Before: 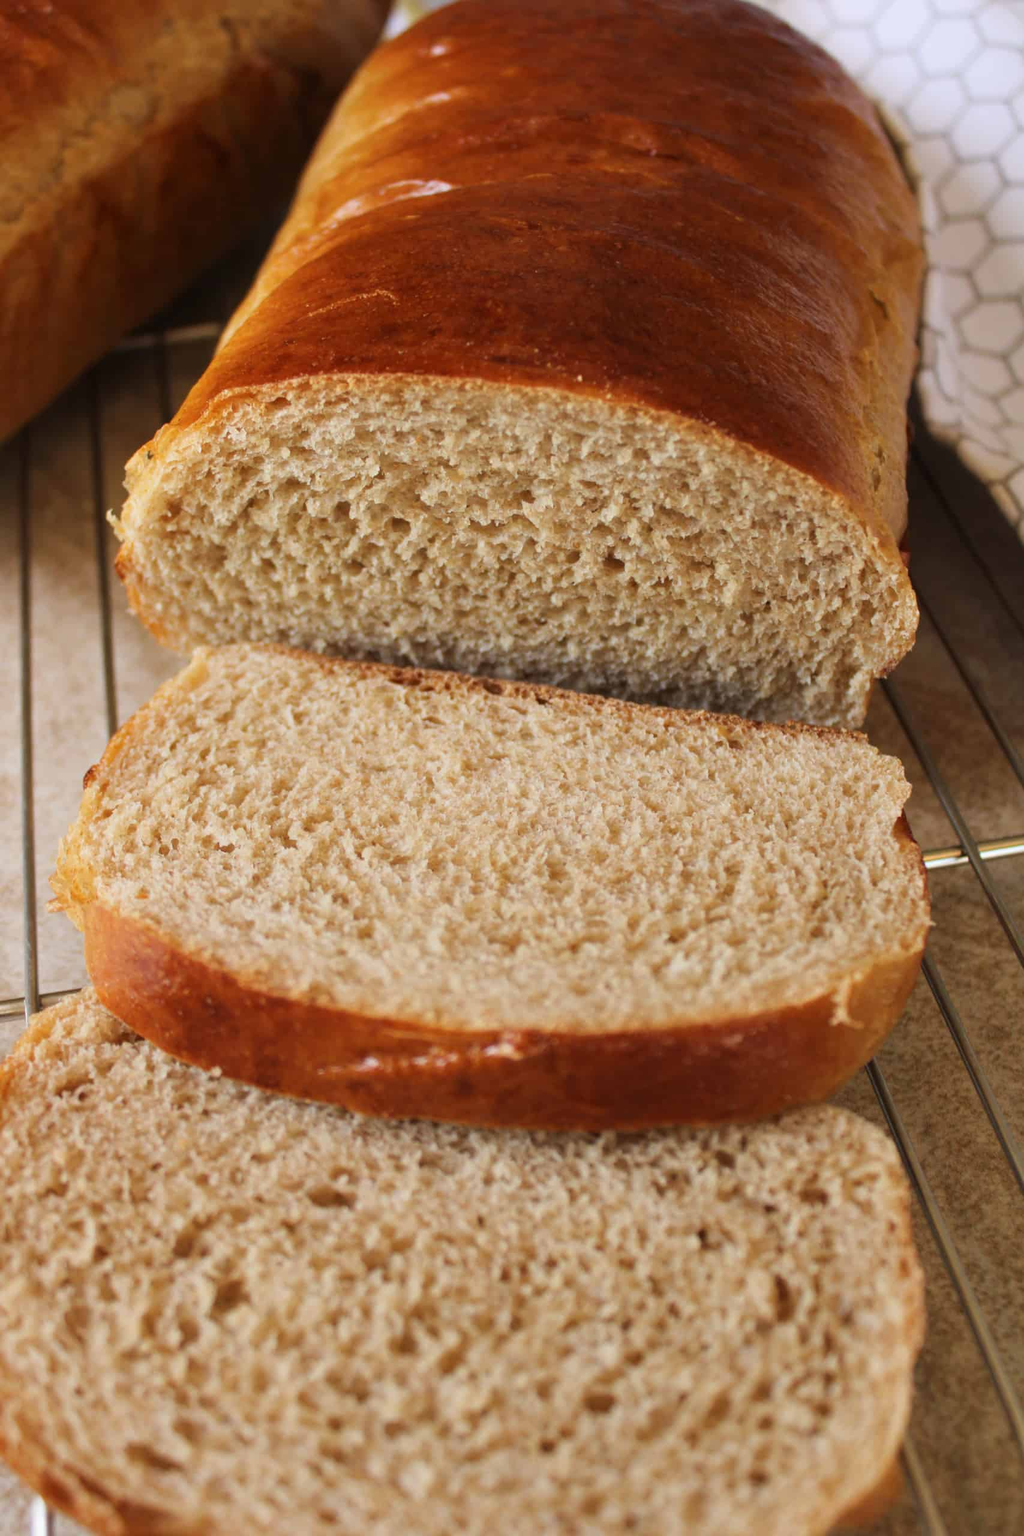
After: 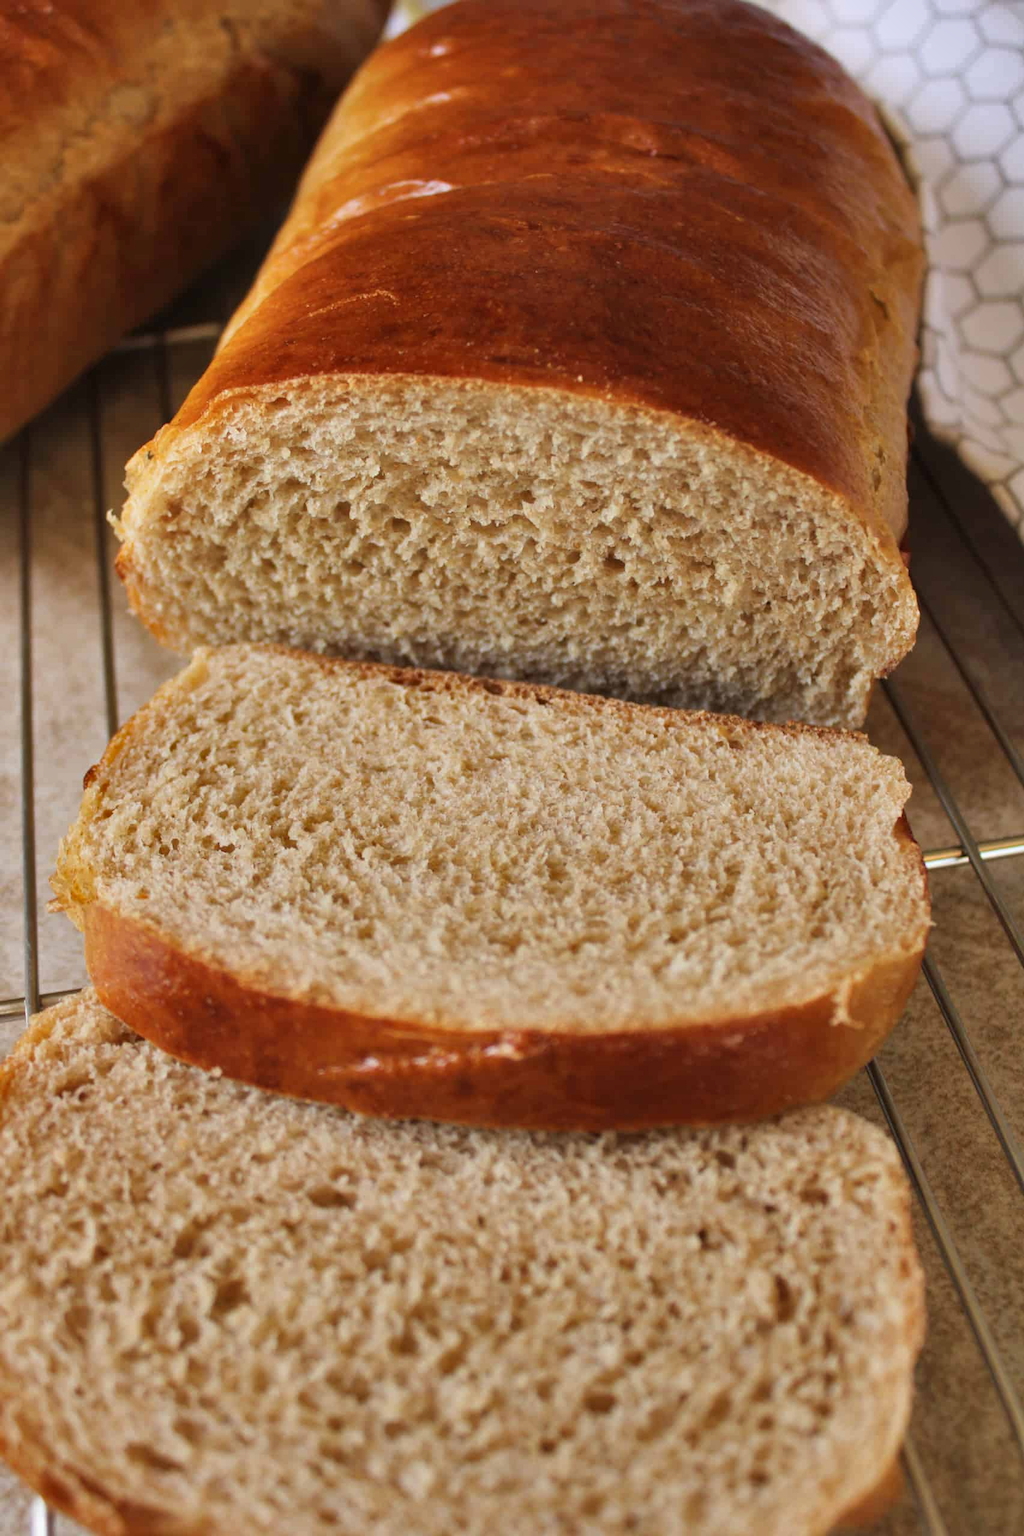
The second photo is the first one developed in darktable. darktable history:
shadows and highlights: radius 118.22, shadows 41.62, highlights -61.62, soften with gaussian
